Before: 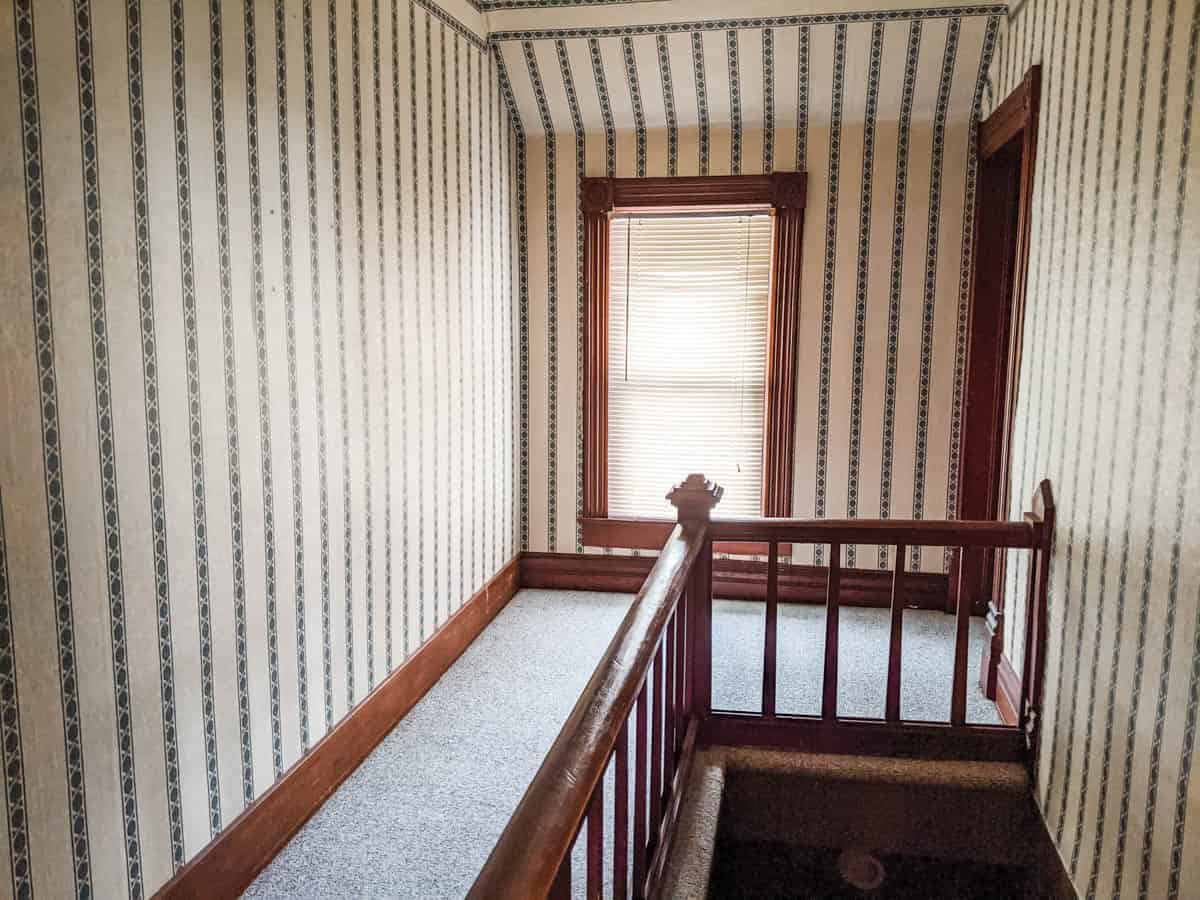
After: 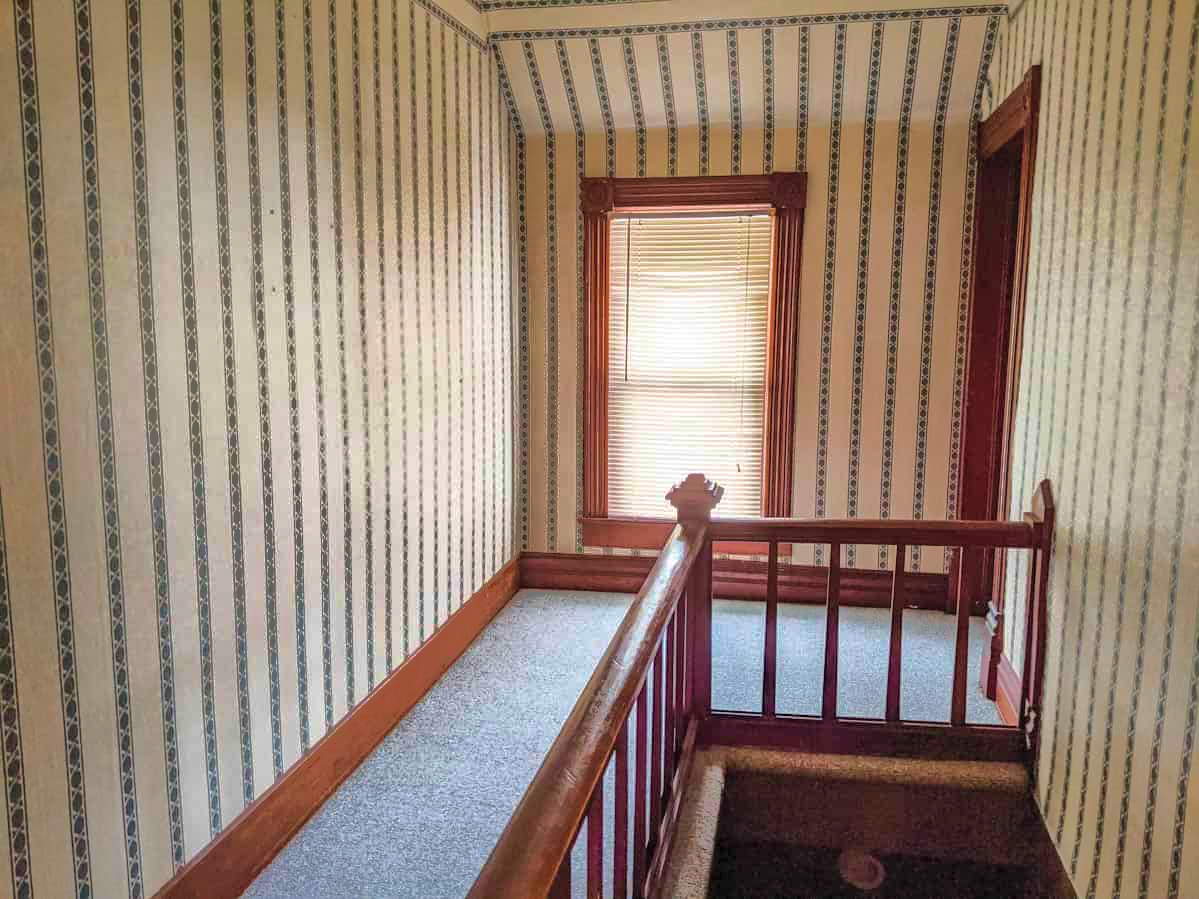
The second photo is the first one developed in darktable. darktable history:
crop: left 0.032%
shadows and highlights: shadows 38.41, highlights -75.99
velvia: on, module defaults
contrast brightness saturation: contrast 0.205, brightness 0.159, saturation 0.23
